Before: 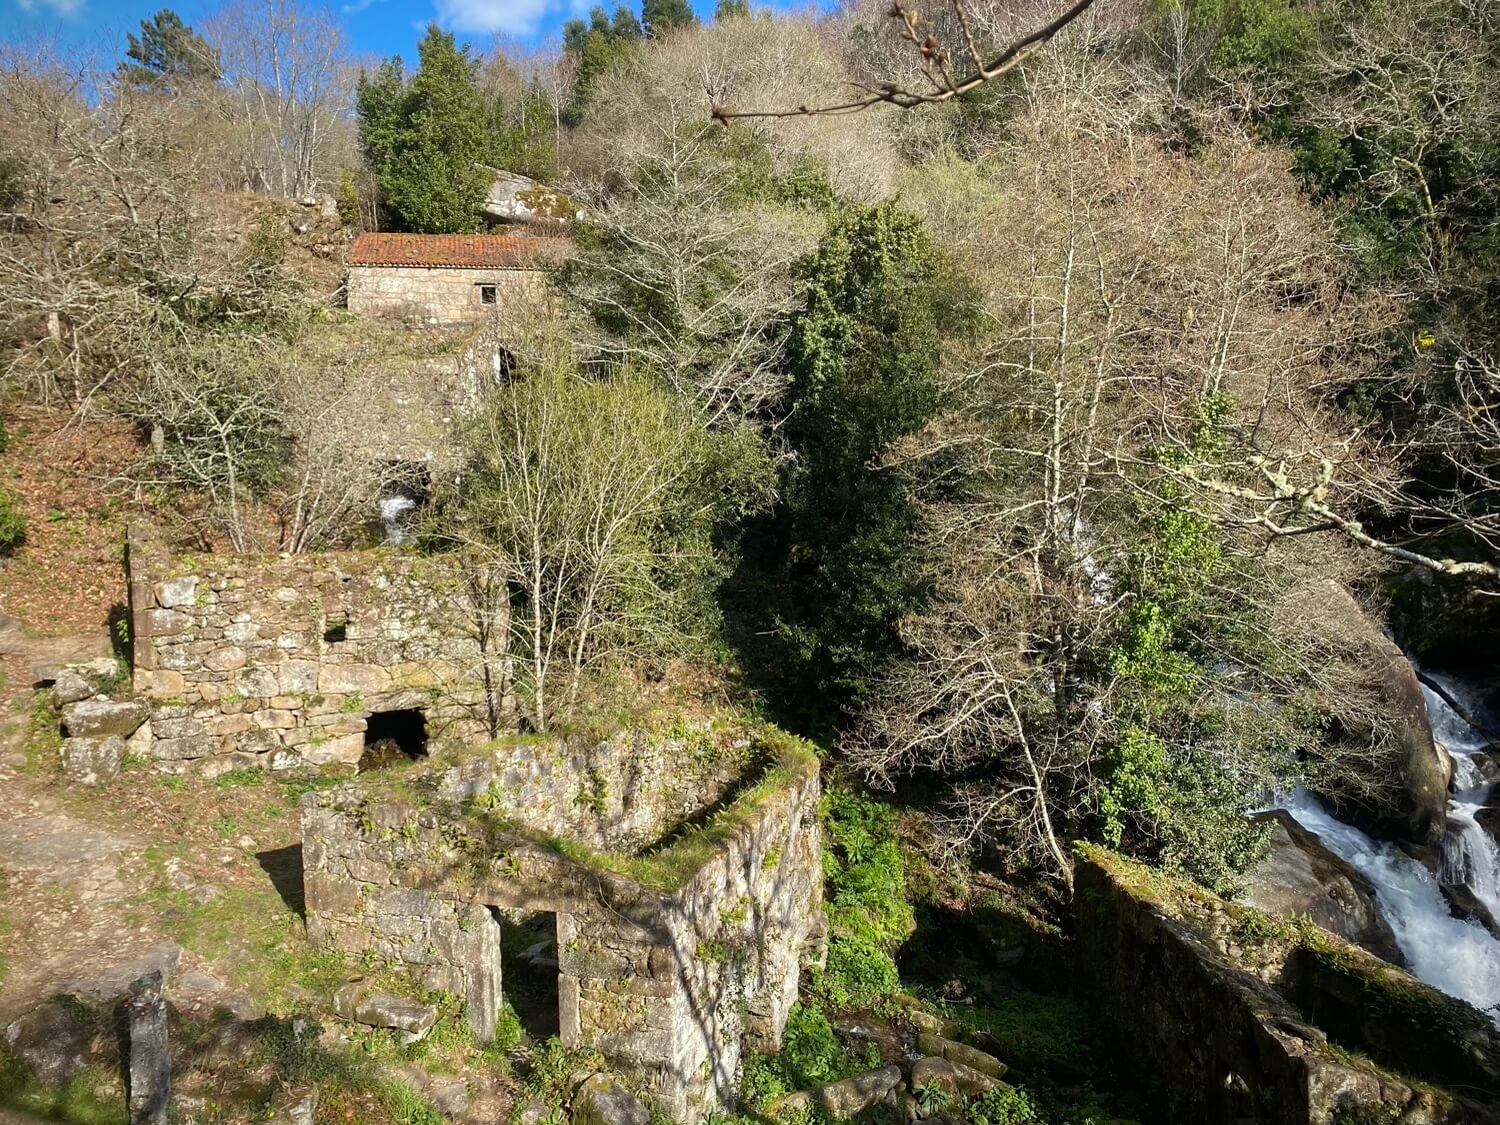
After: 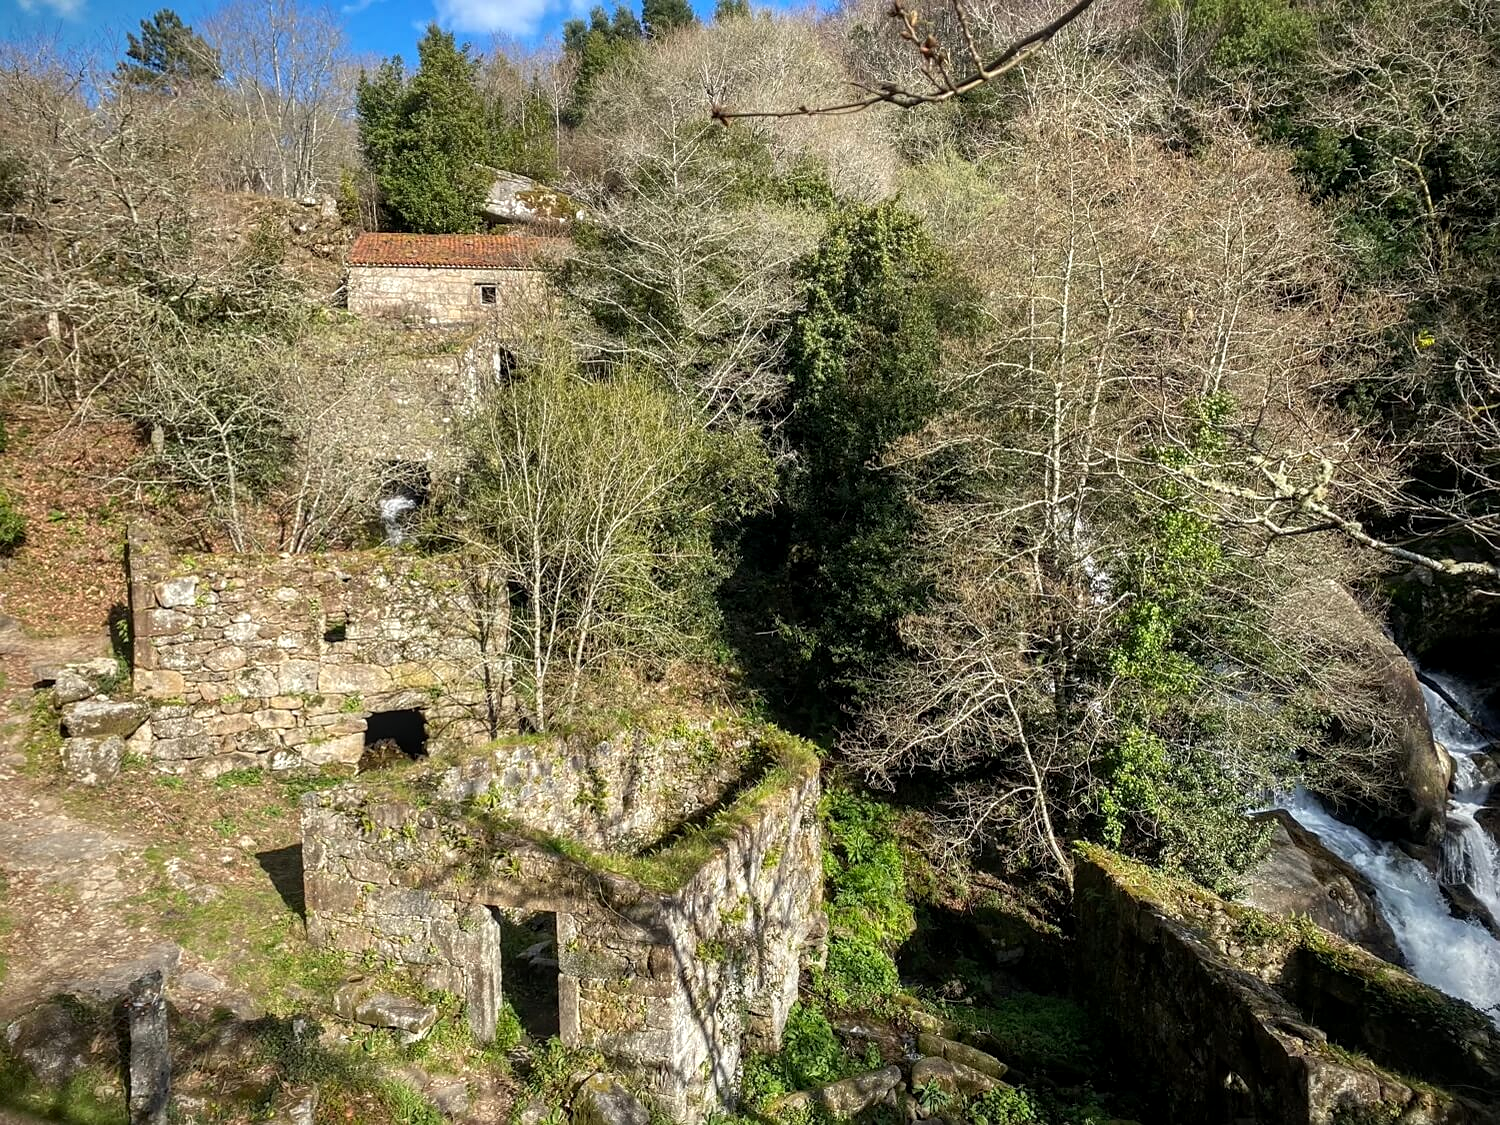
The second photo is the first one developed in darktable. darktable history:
sharpen: amount 0.2
tone equalizer: -8 EV 0.06 EV, smoothing diameter 25%, edges refinement/feathering 10, preserve details guided filter
local contrast: on, module defaults
